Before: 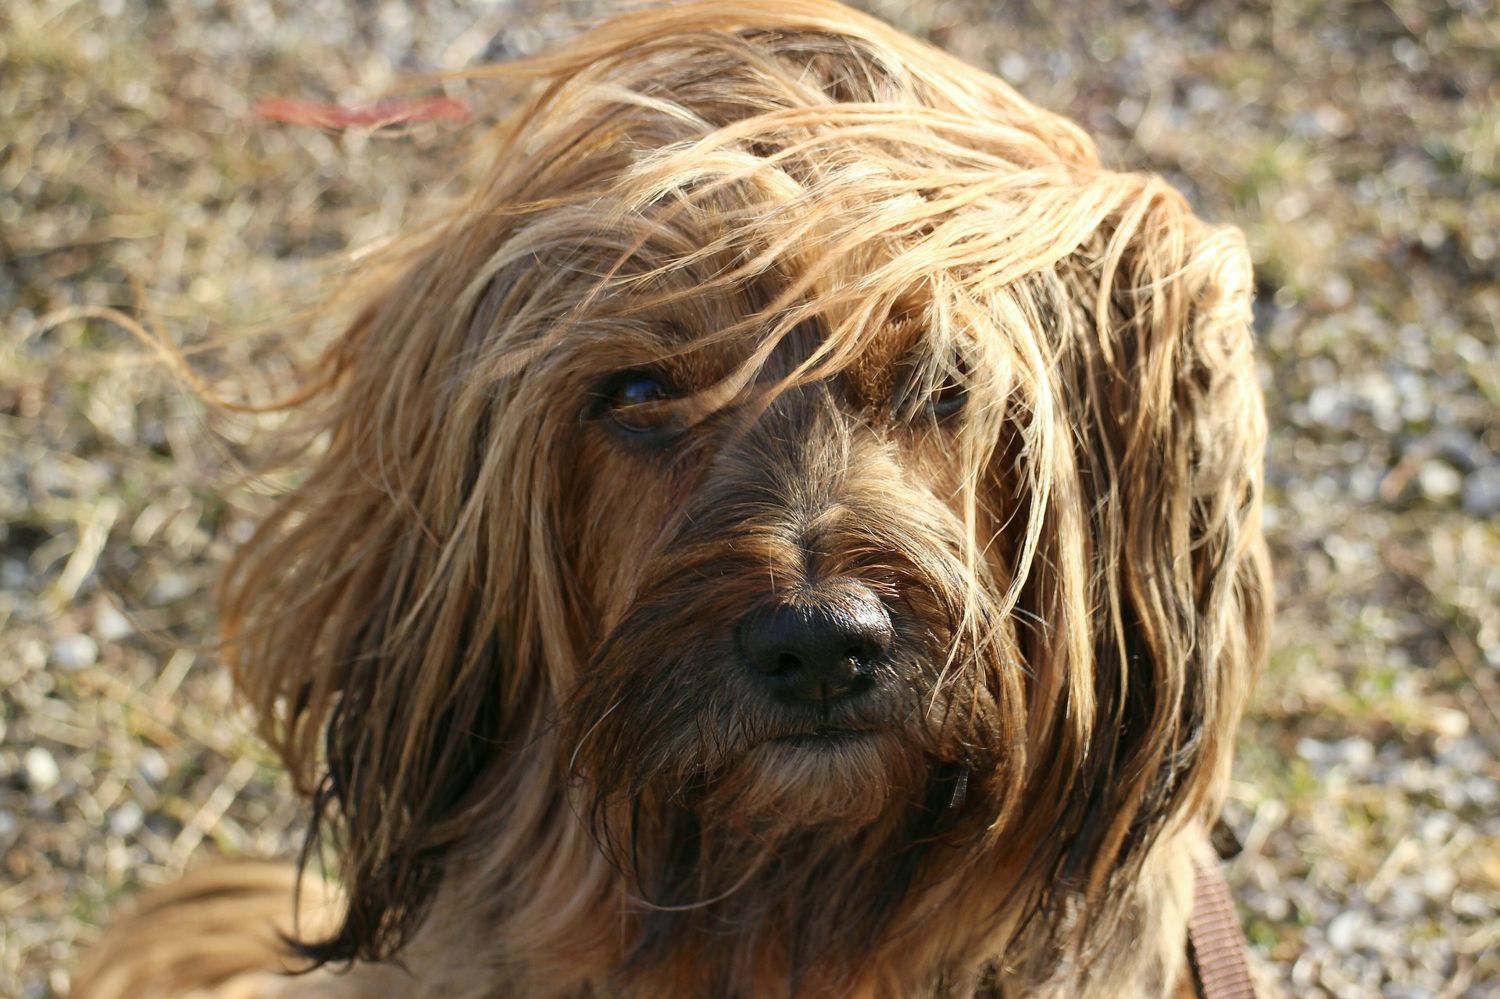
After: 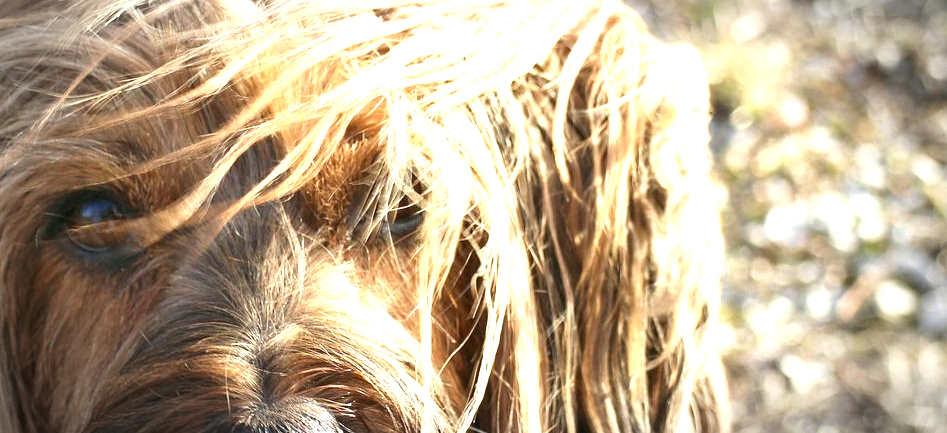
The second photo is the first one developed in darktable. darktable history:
crop: left 36.287%, top 18.027%, right 0.515%, bottom 38.542%
exposure: black level correction 0, exposure 1.2 EV, compensate exposure bias true, compensate highlight preservation false
vignetting: automatic ratio true
